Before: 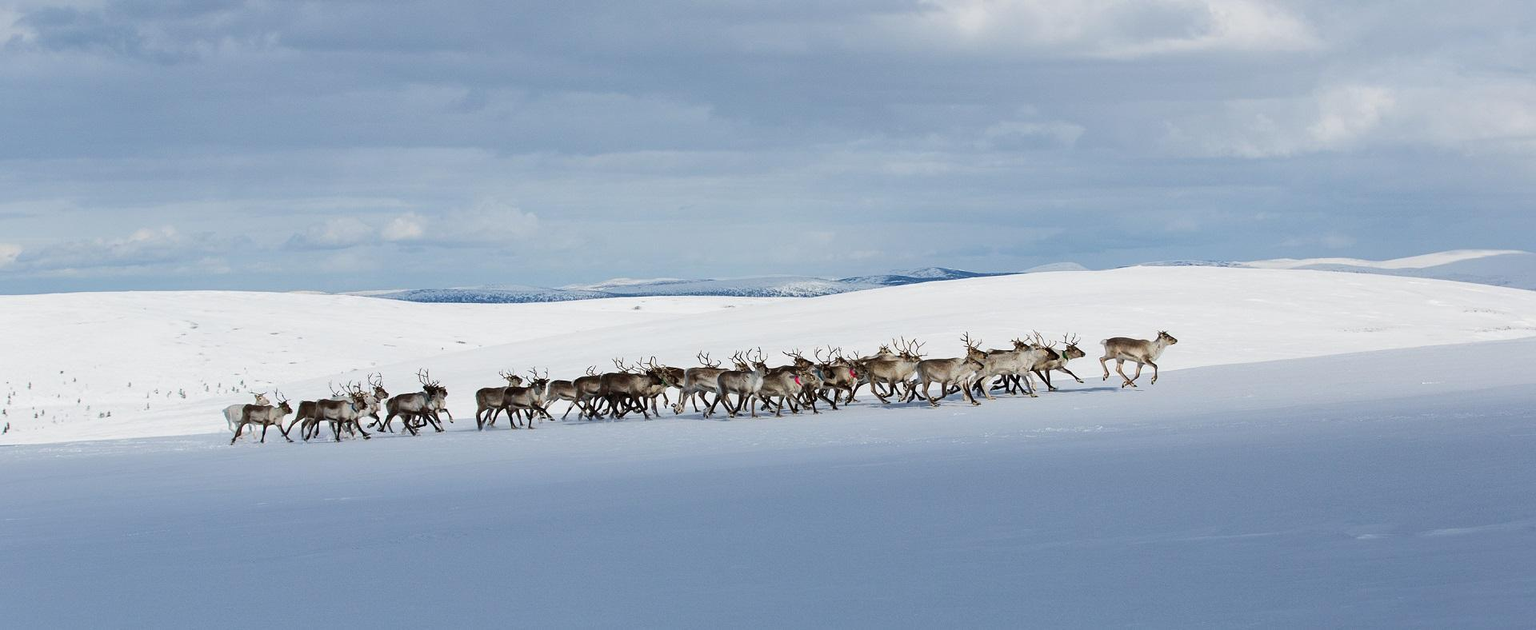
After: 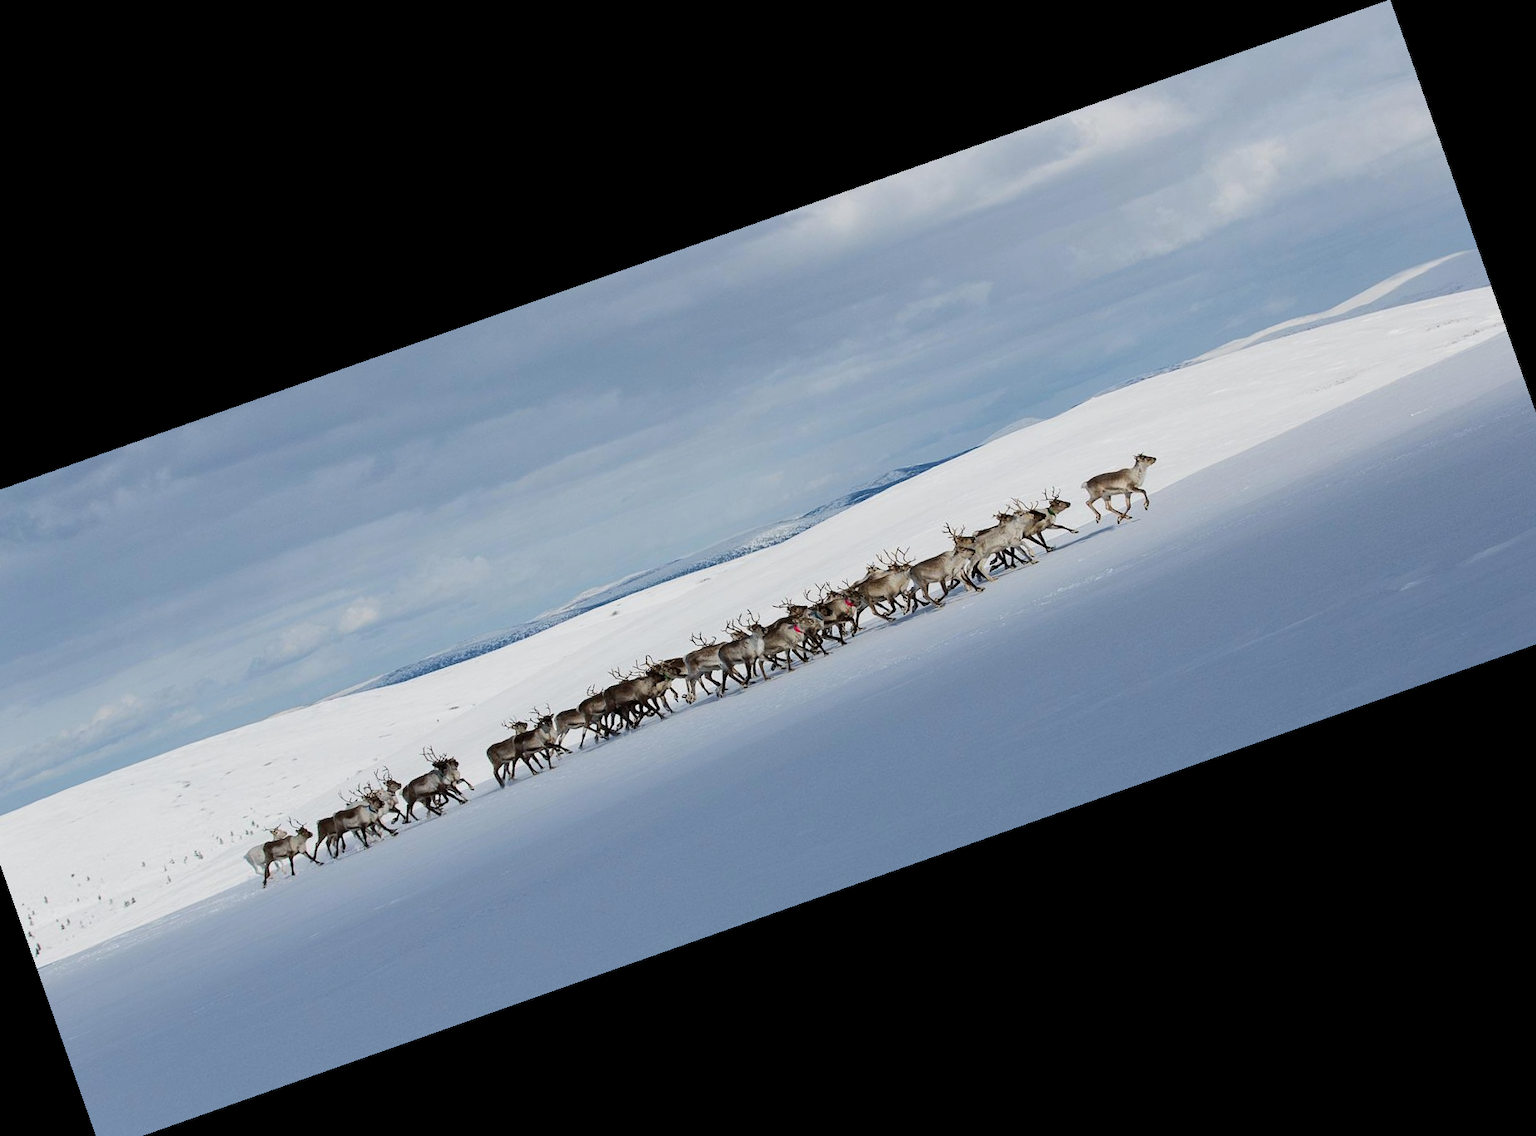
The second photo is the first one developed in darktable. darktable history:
exposure: black level correction 0.001, exposure 0.5 EV, compensate exposure bias true, compensate highlight preservation false
crop and rotate: angle 19.43°, left 6.812%, right 4.125%, bottom 1.087%
